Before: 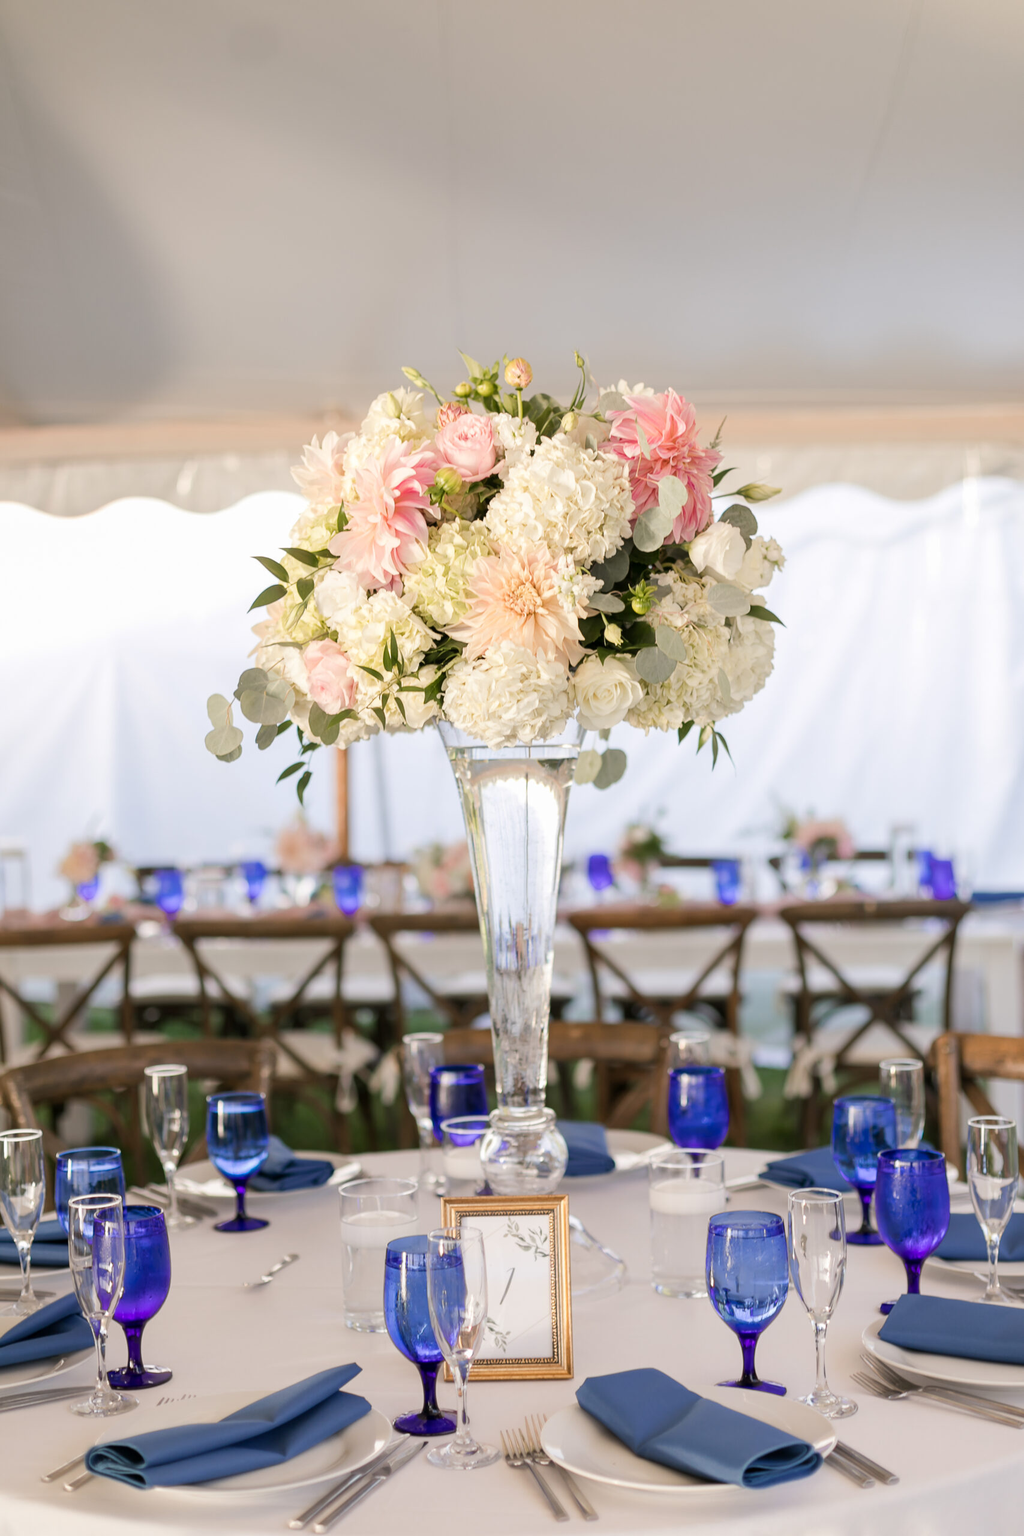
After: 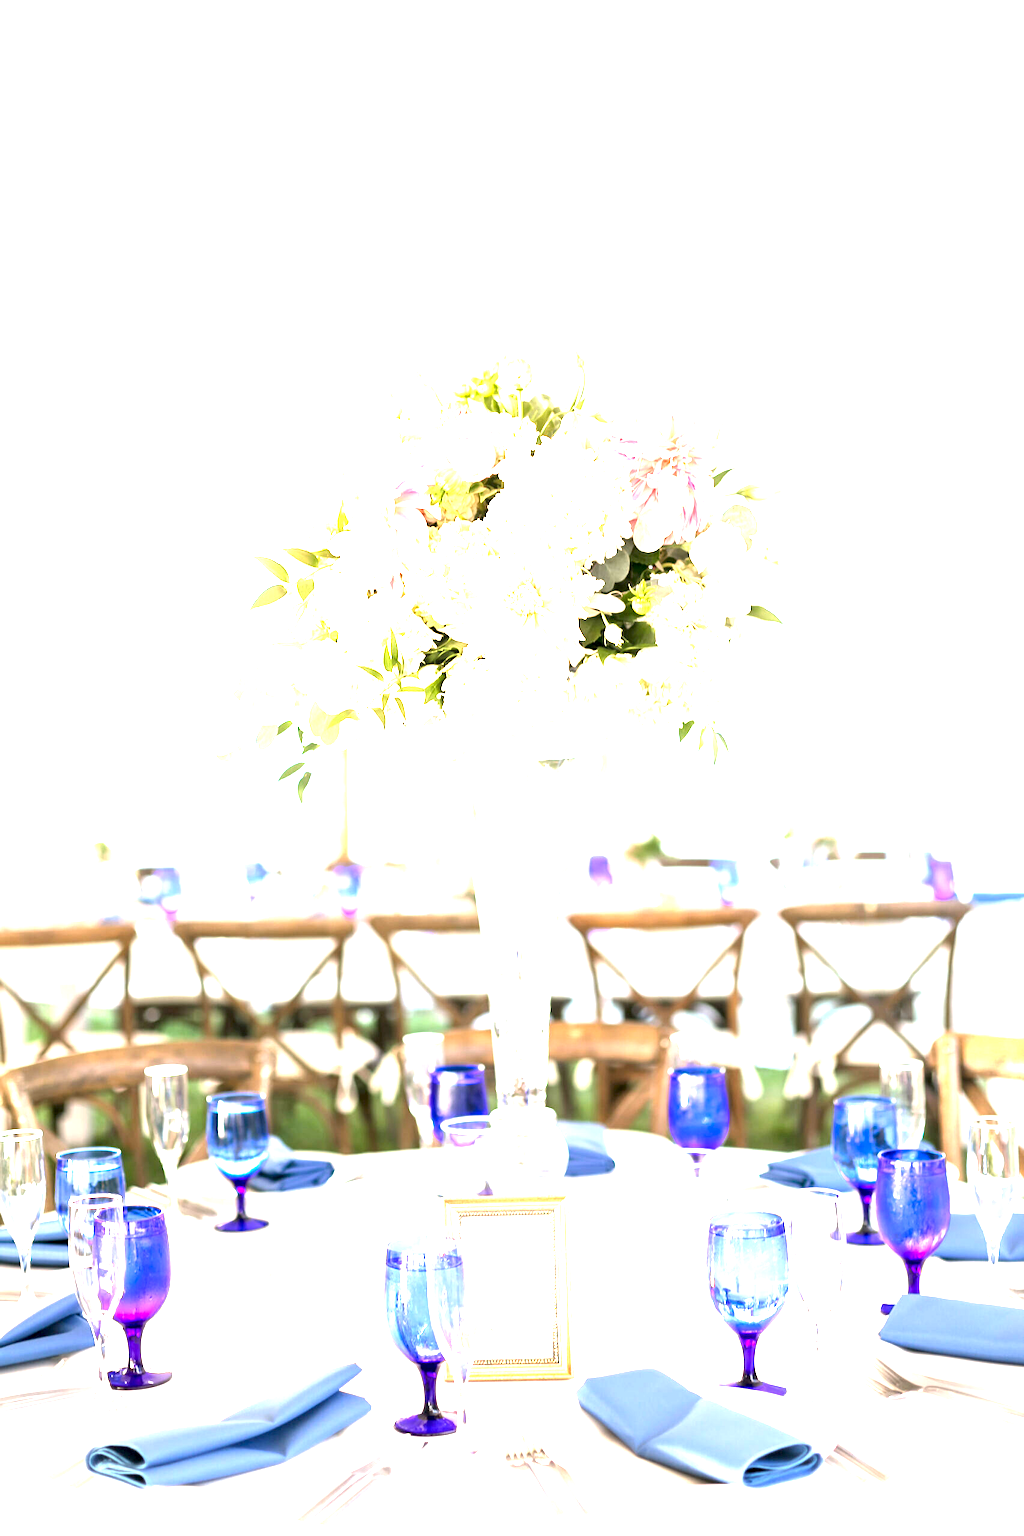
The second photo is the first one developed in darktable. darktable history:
exposure: black level correction 0.001, exposure 2.703 EV, compensate highlight preservation false
